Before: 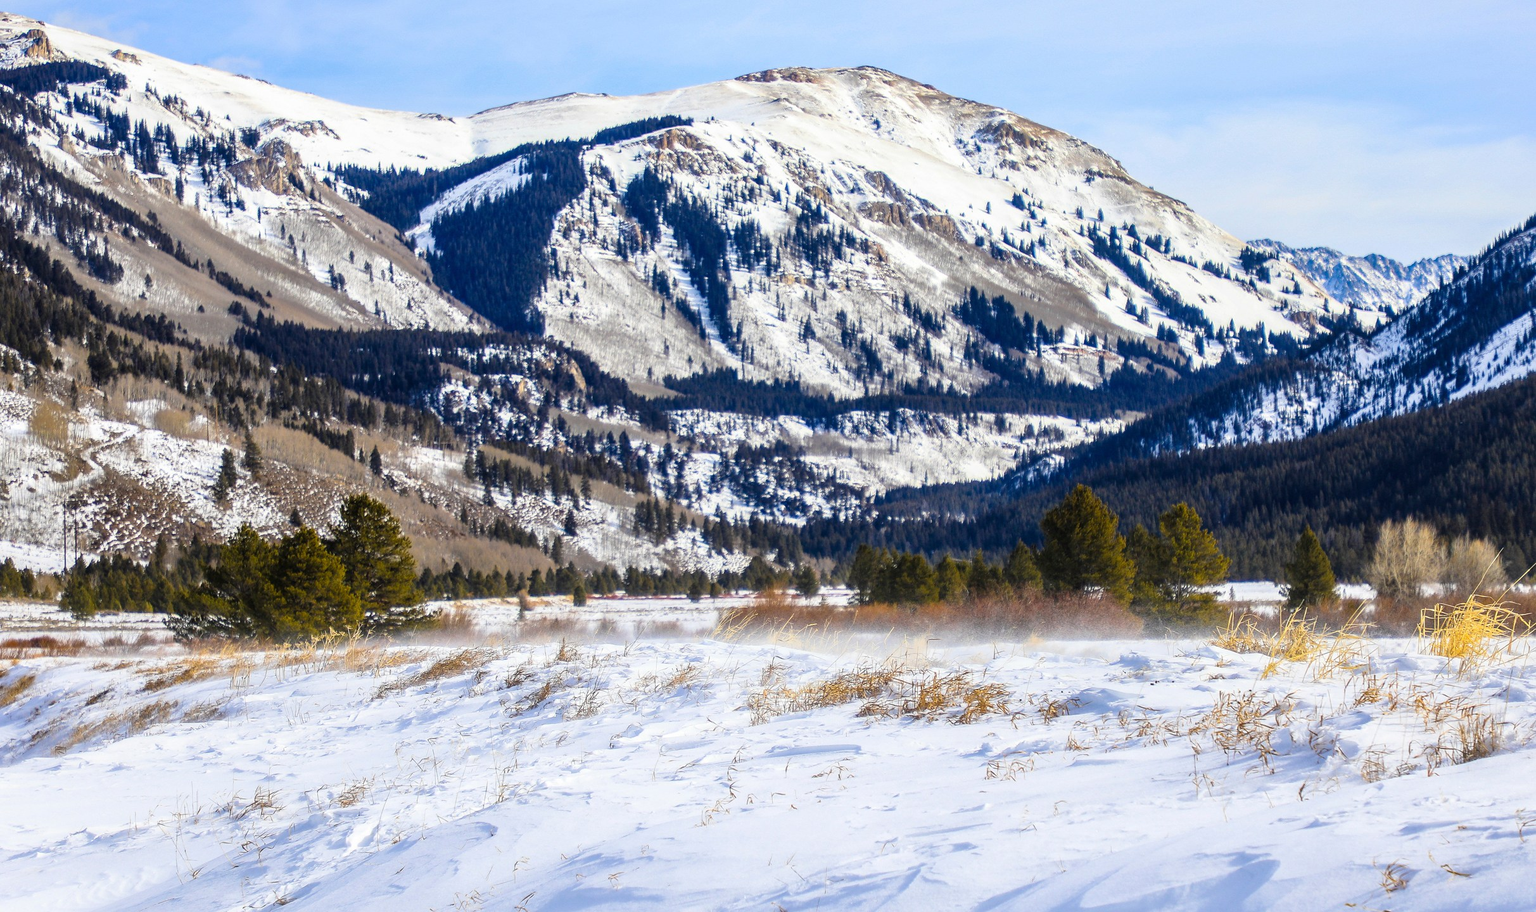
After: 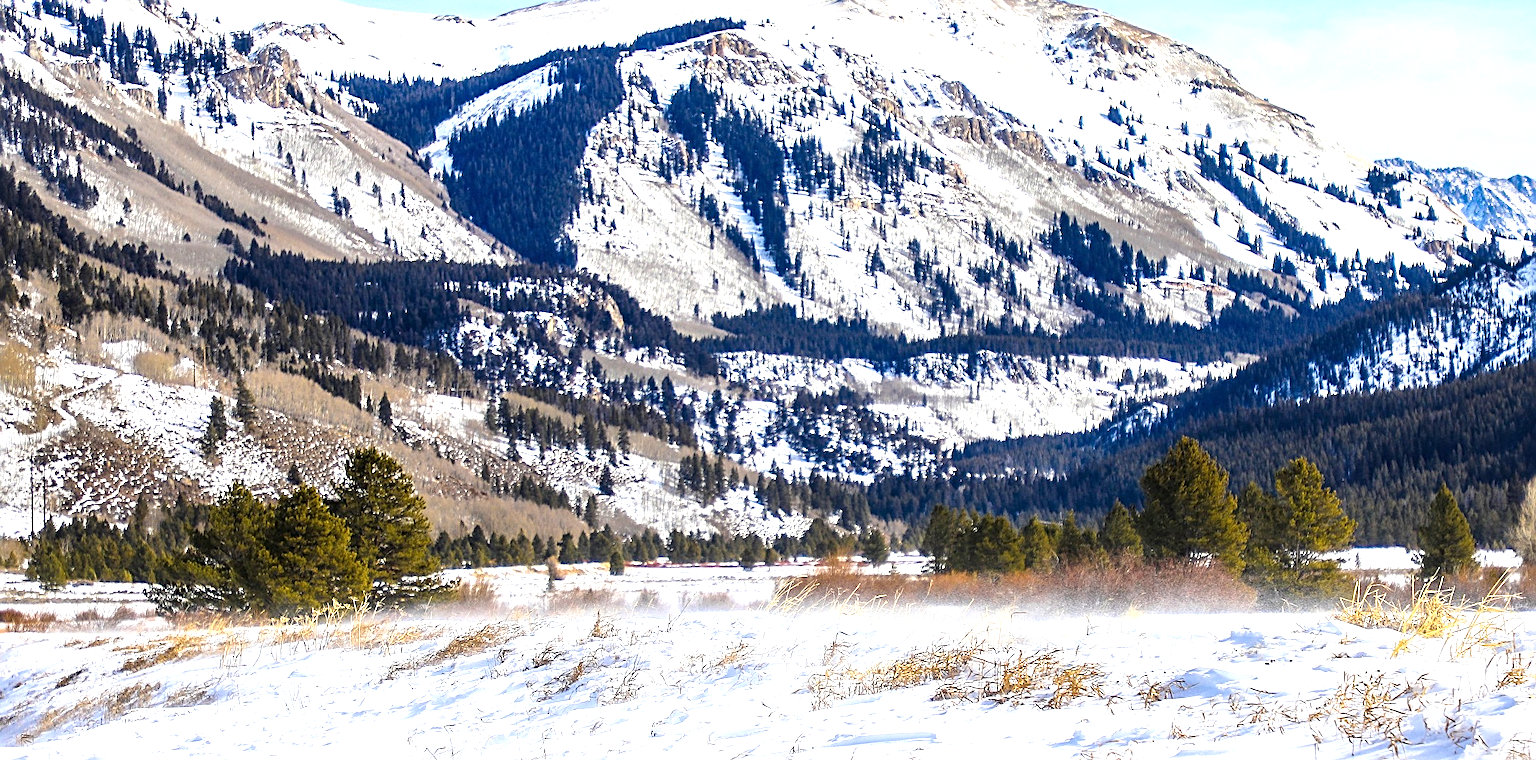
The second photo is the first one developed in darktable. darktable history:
crop and rotate: left 2.407%, top 10.988%, right 9.529%, bottom 15.546%
sharpen: radius 2.592, amount 0.691
exposure: exposure 0.654 EV, compensate exposure bias true, compensate highlight preservation false
